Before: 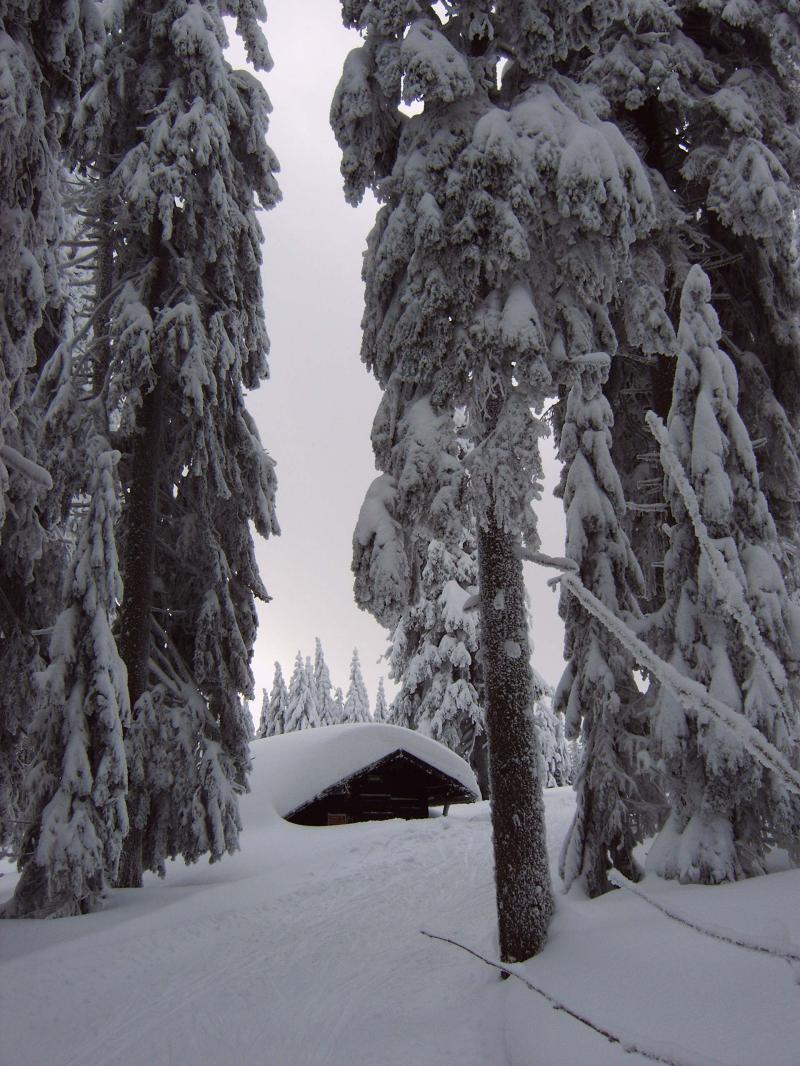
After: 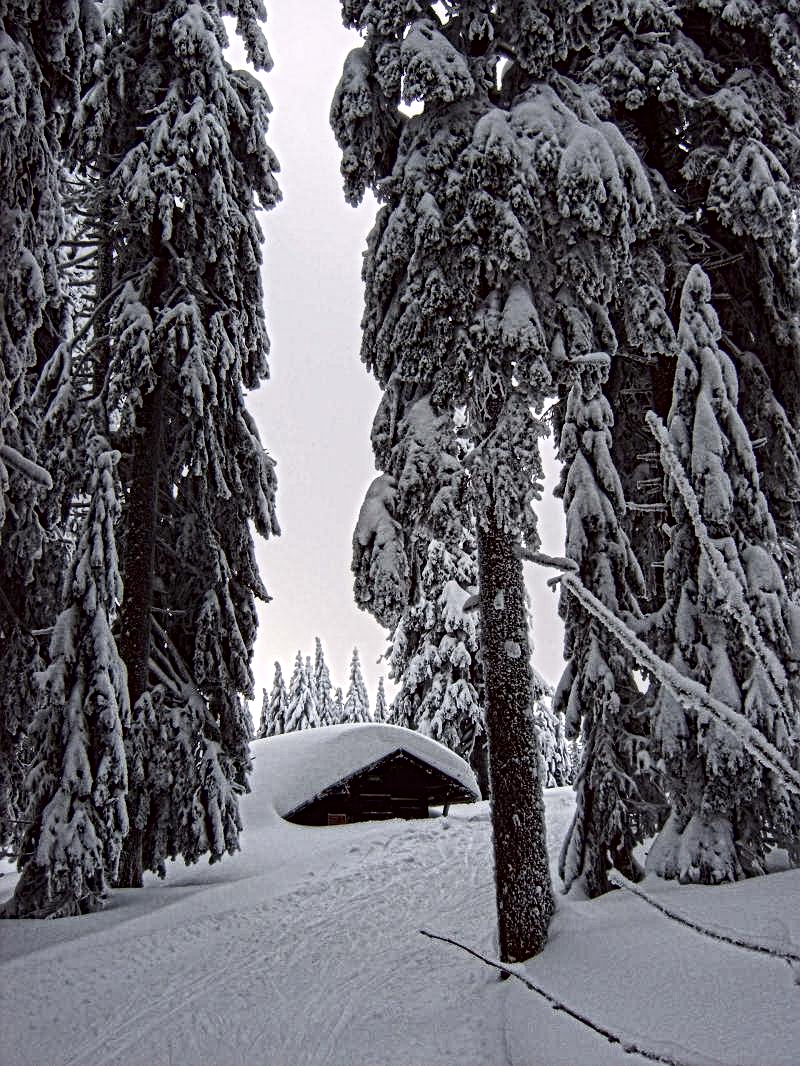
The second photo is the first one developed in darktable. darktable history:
contrast brightness saturation: contrast 0.225
local contrast: mode bilateral grid, contrast 20, coarseness 4, detail 299%, midtone range 0.2
